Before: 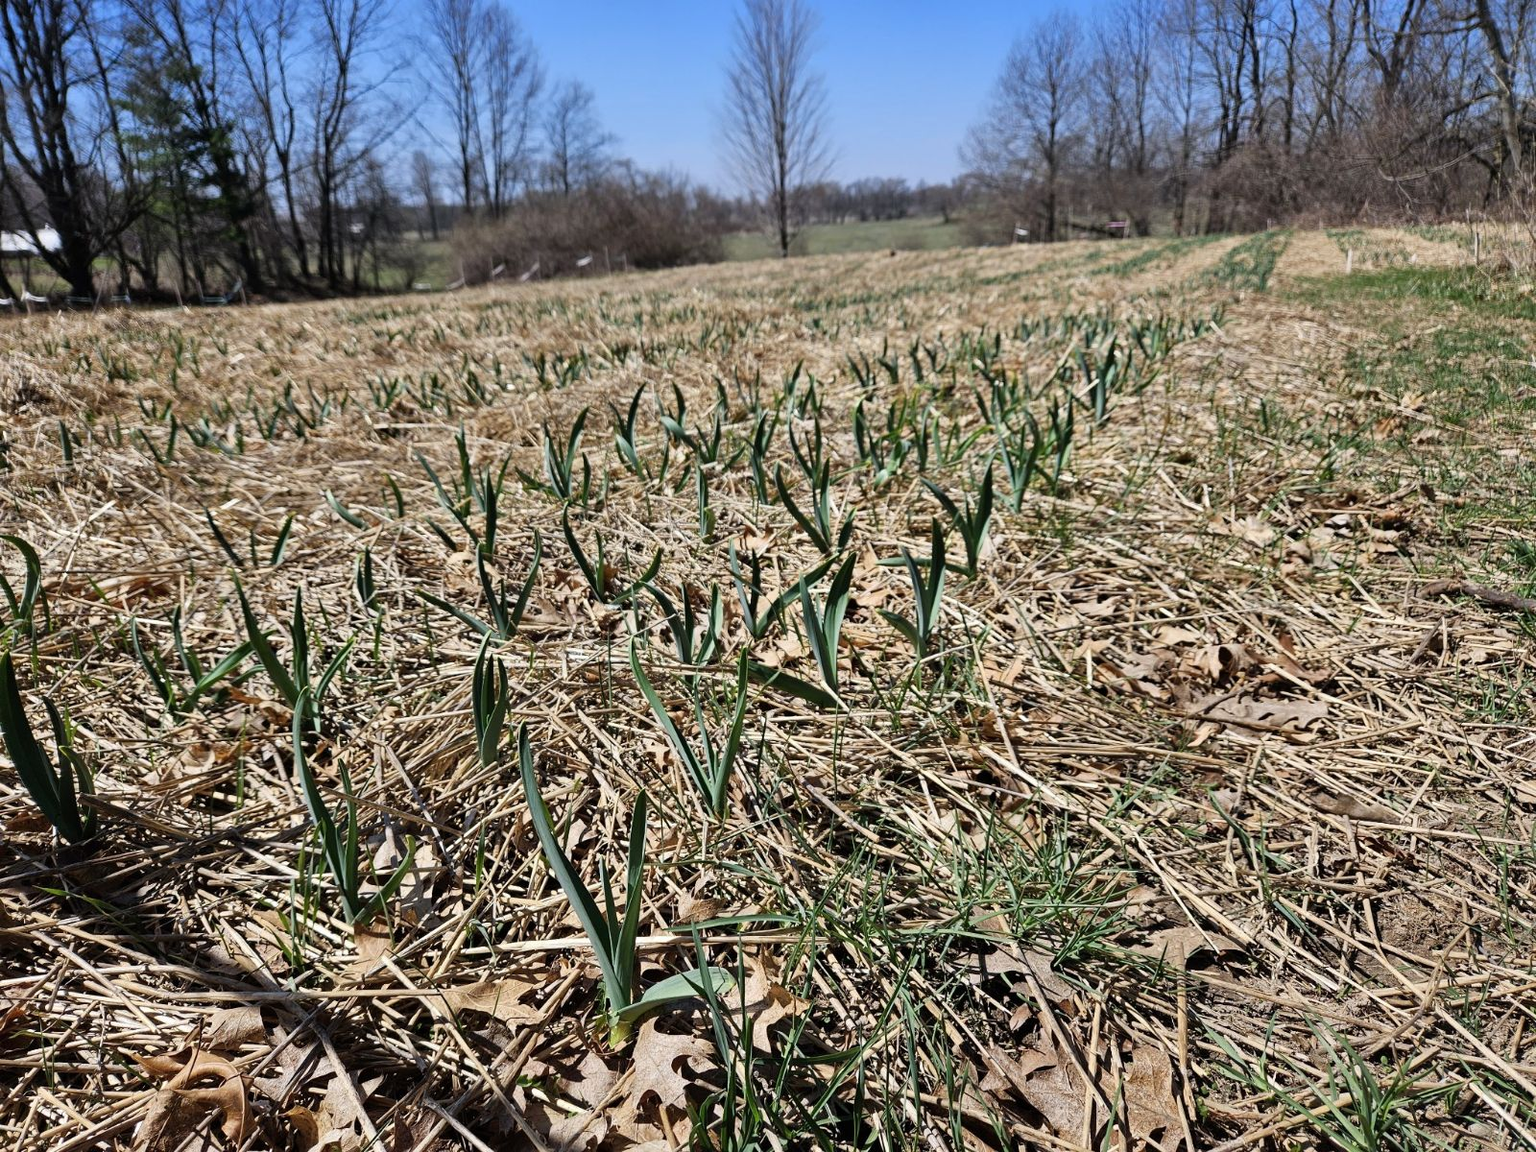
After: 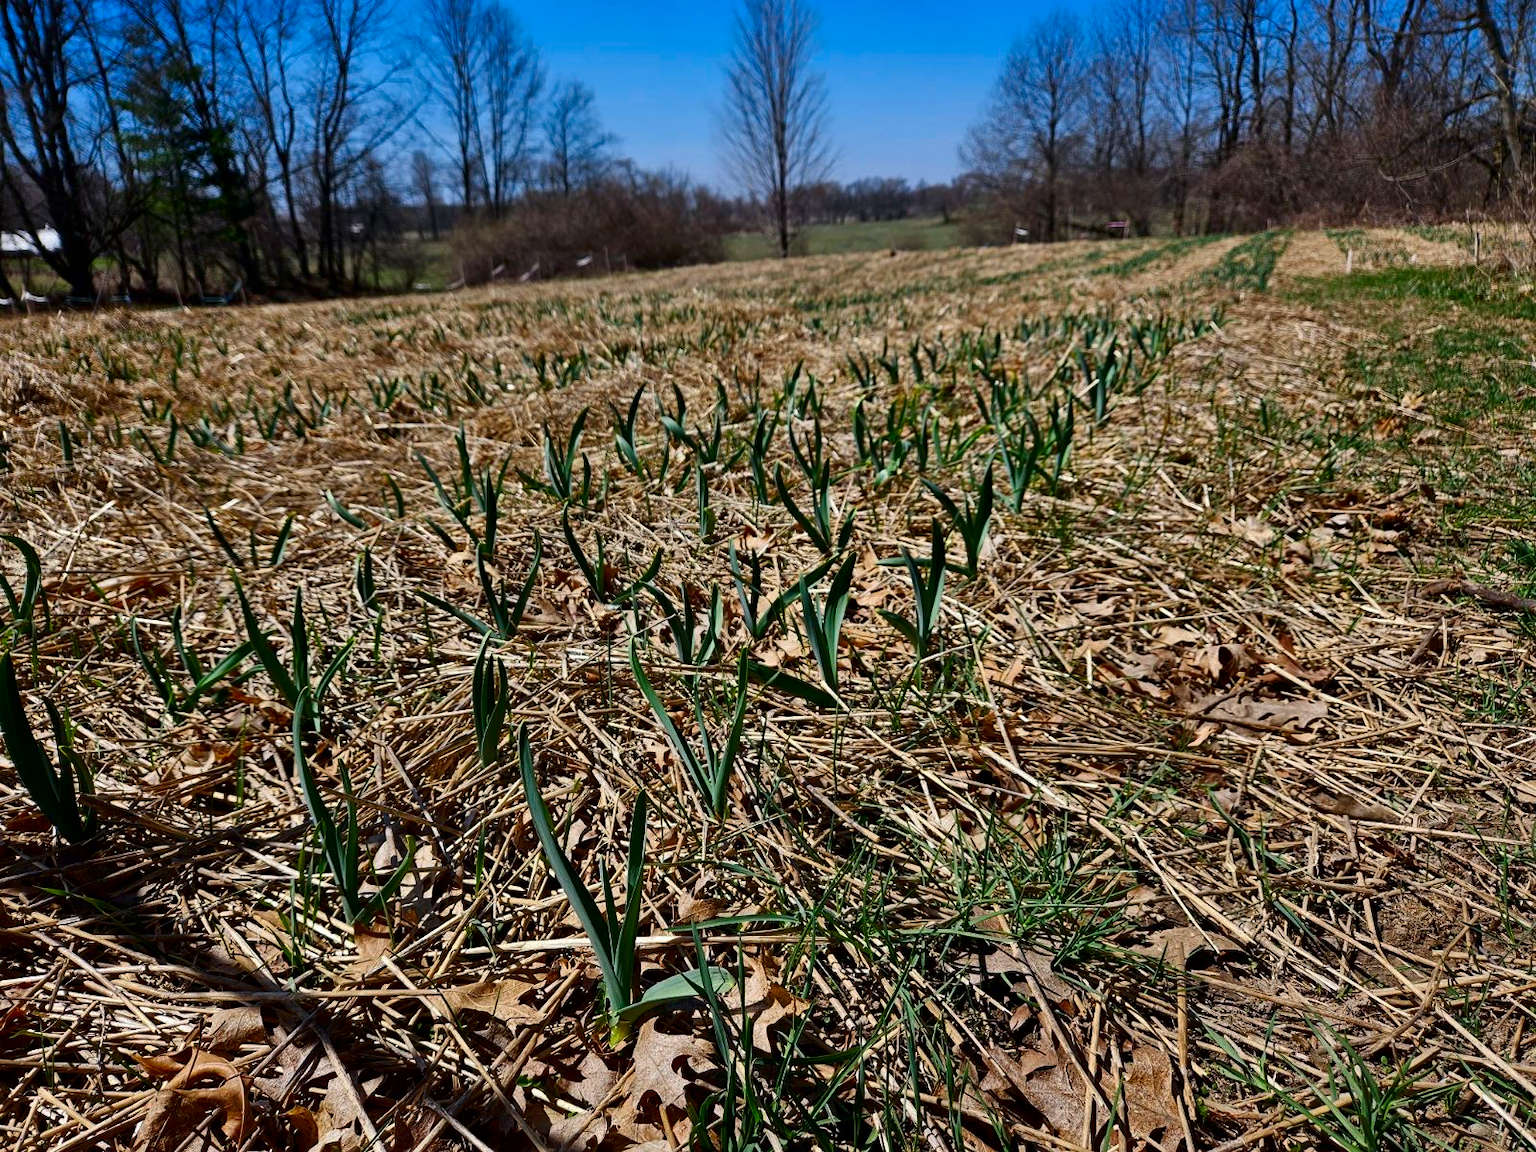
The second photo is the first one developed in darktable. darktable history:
contrast brightness saturation: brightness -0.251, saturation 0.205
